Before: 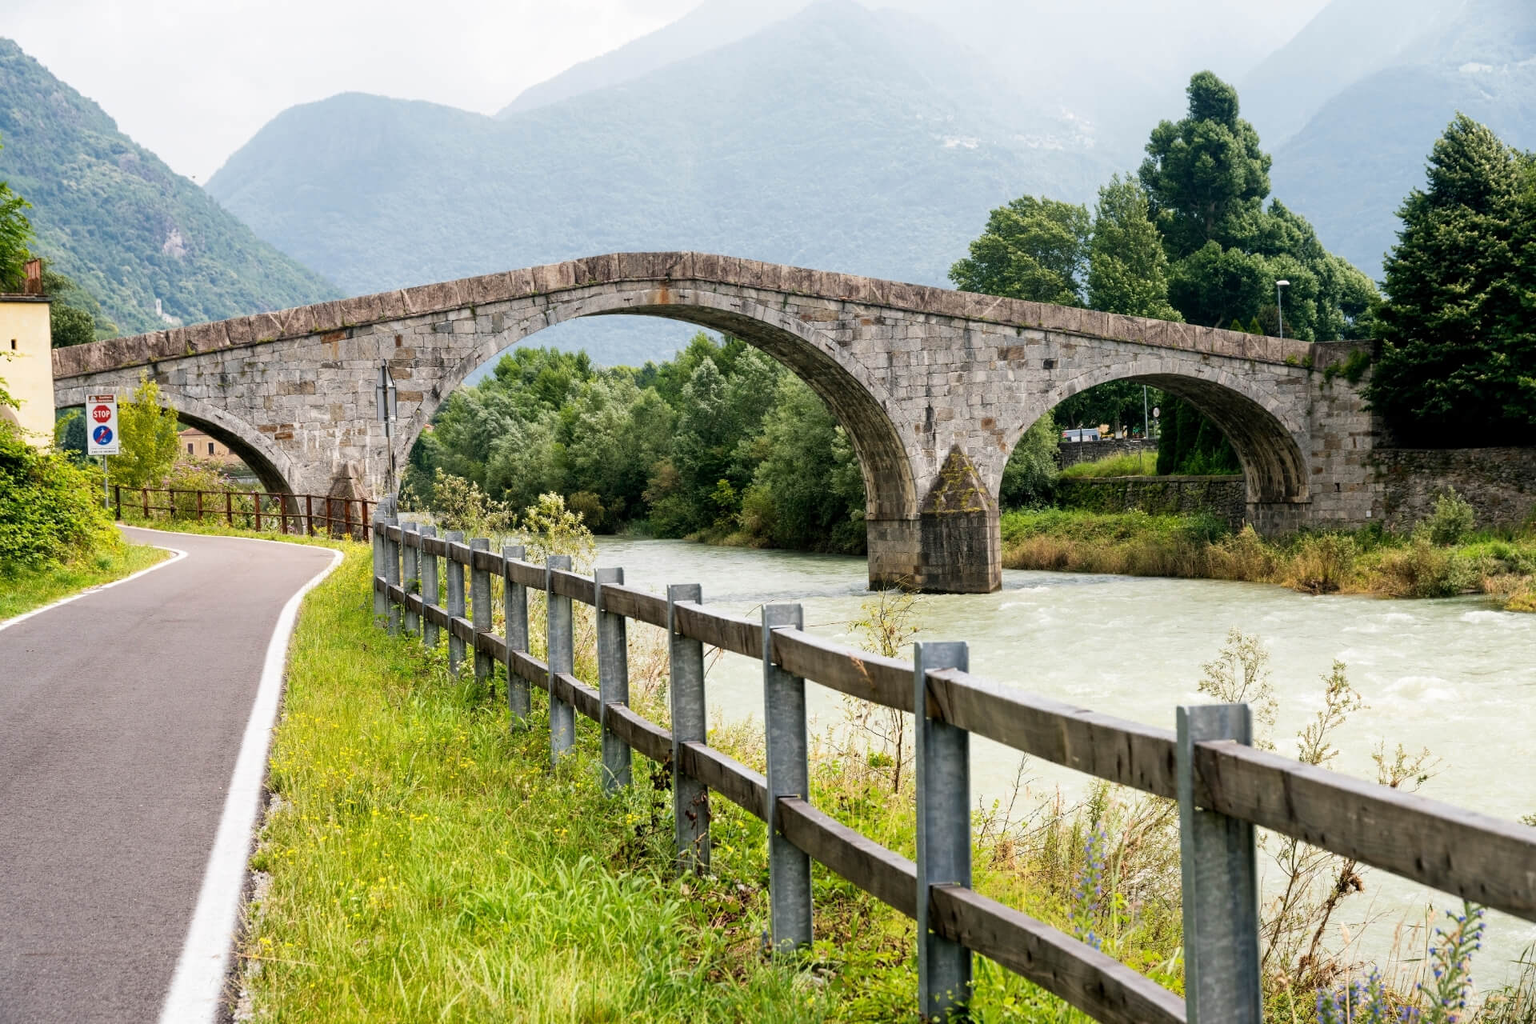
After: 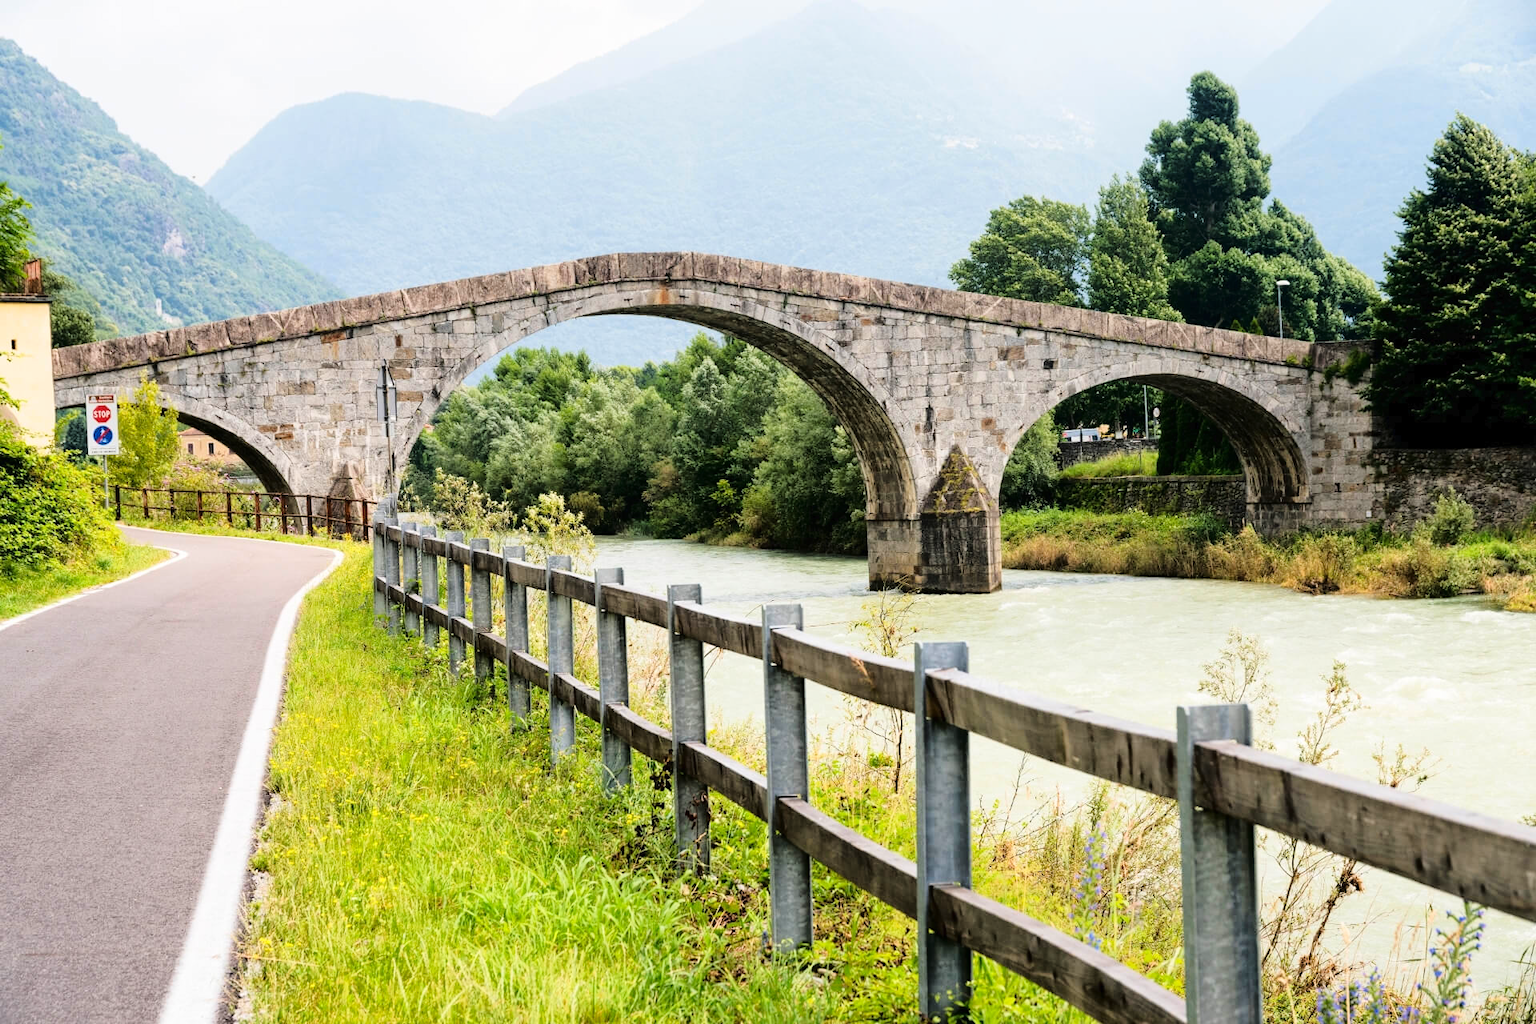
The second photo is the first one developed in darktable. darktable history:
tone curve: curves: ch0 [(0, 0) (0.003, 0.012) (0.011, 0.015) (0.025, 0.023) (0.044, 0.036) (0.069, 0.047) (0.1, 0.062) (0.136, 0.1) (0.177, 0.15) (0.224, 0.219) (0.277, 0.3) (0.335, 0.401) (0.399, 0.49) (0.468, 0.569) (0.543, 0.641) (0.623, 0.73) (0.709, 0.806) (0.801, 0.88) (0.898, 0.939) (1, 1)], color space Lab, linked channels
